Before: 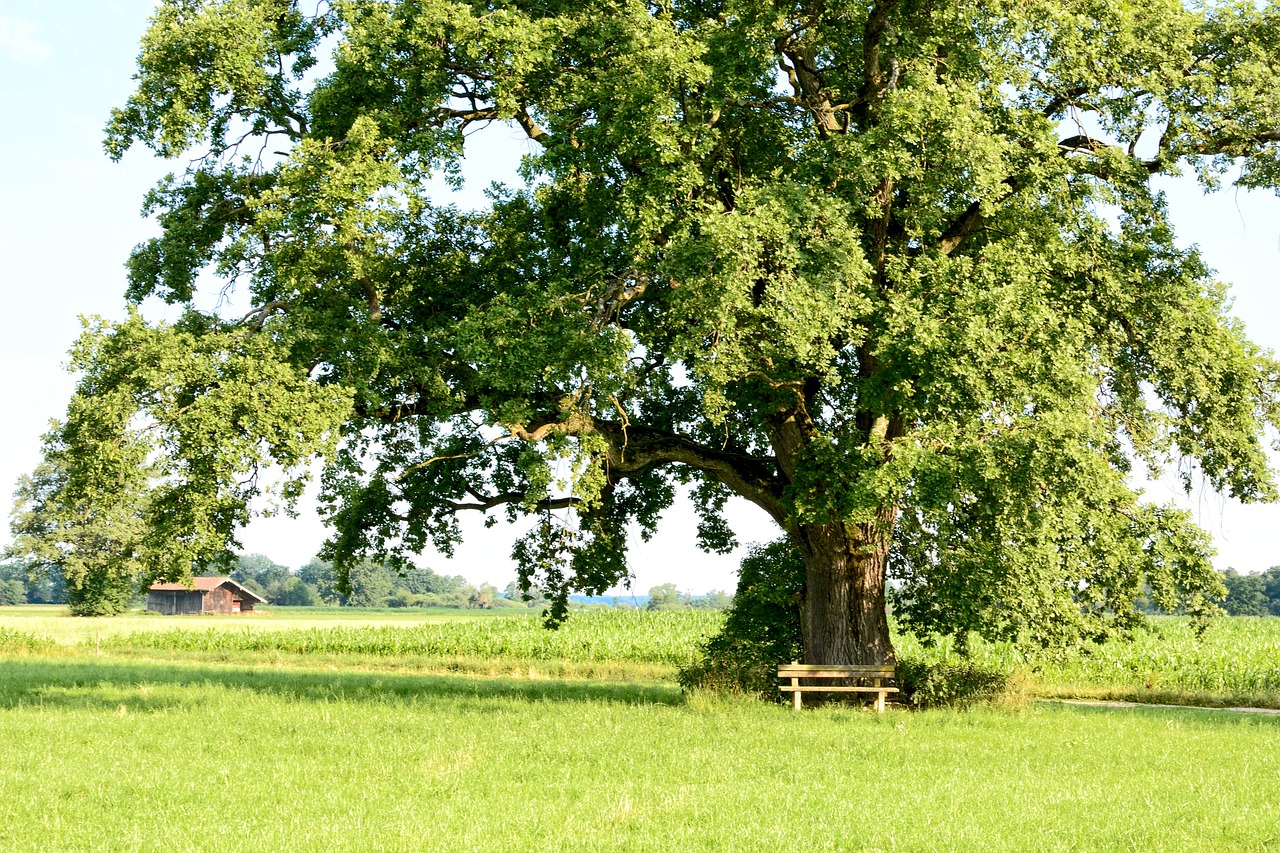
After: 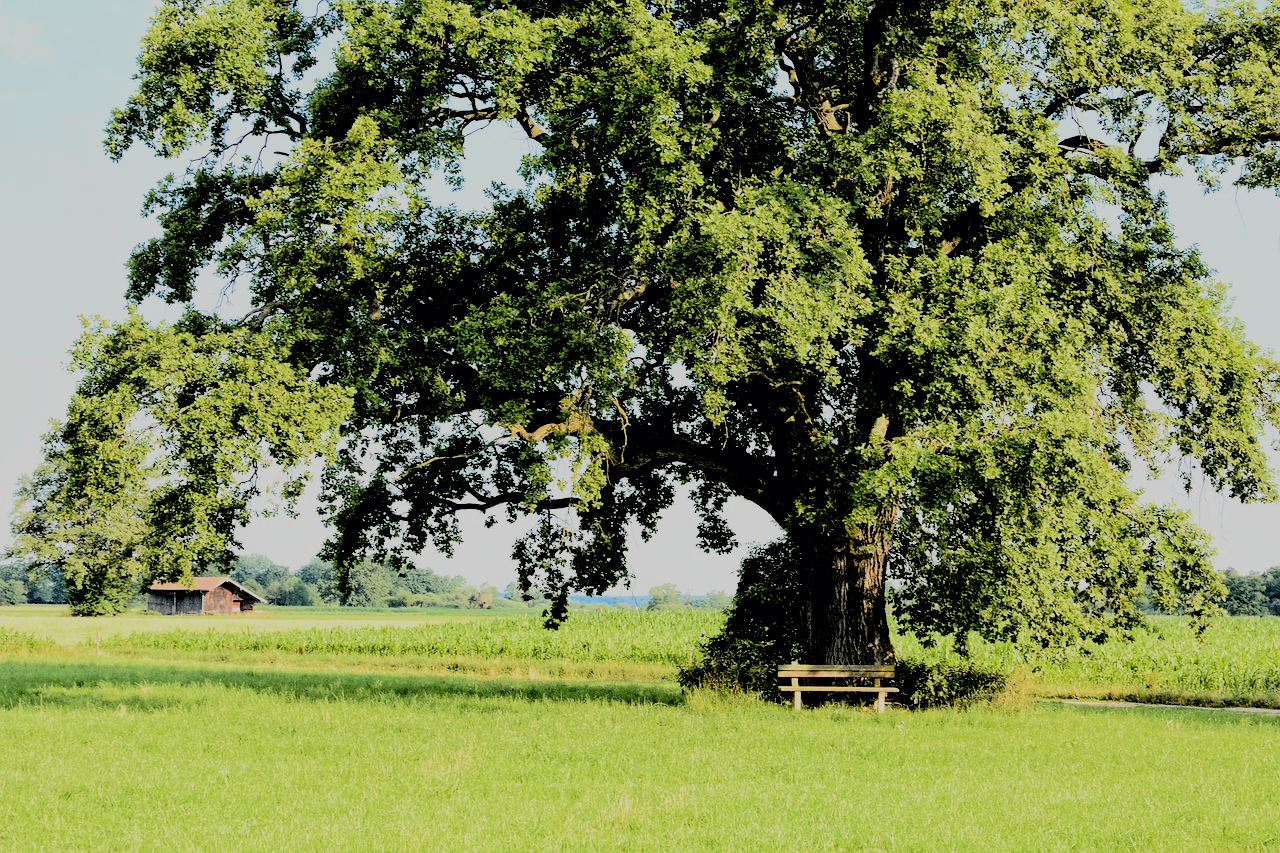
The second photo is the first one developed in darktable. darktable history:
filmic rgb: black relative exposure -6.15 EV, white relative exposure 6.96 EV, hardness 2.23, color science v6 (2022)
rgb levels: levels [[0.034, 0.472, 0.904], [0, 0.5, 1], [0, 0.5, 1]]
tone equalizer: -7 EV 0.18 EV, -6 EV 0.12 EV, -5 EV 0.08 EV, -4 EV 0.04 EV, -2 EV -0.02 EV, -1 EV -0.04 EV, +0 EV -0.06 EV, luminance estimator HSV value / RGB max
